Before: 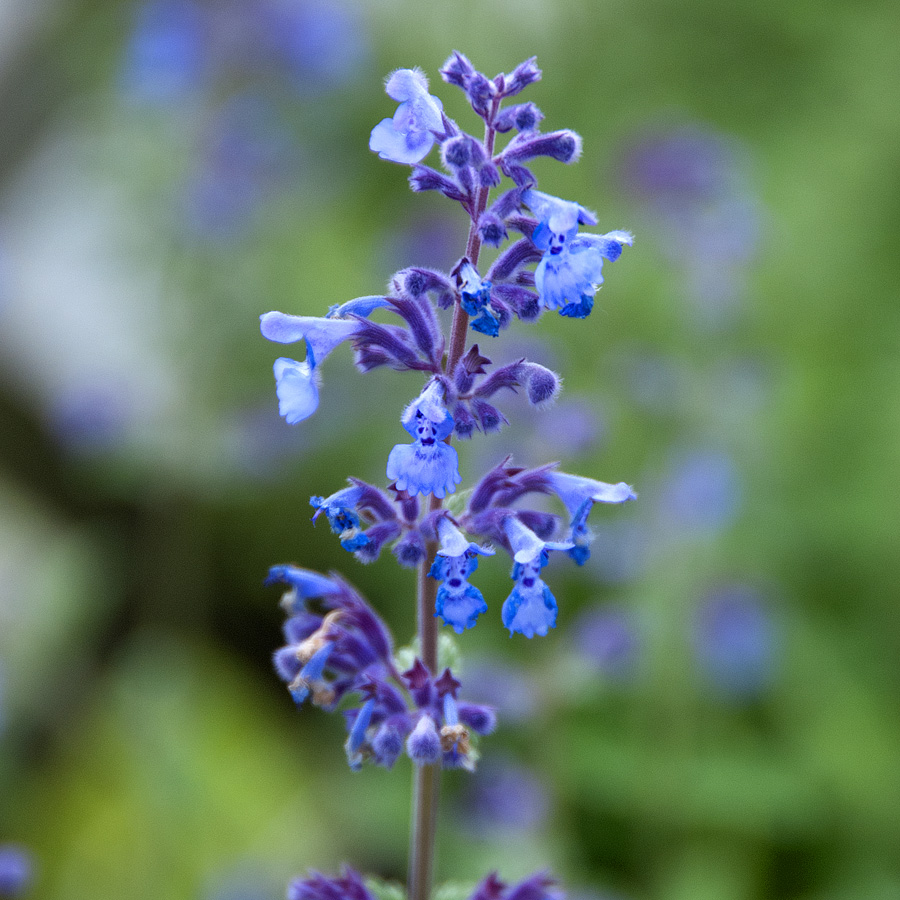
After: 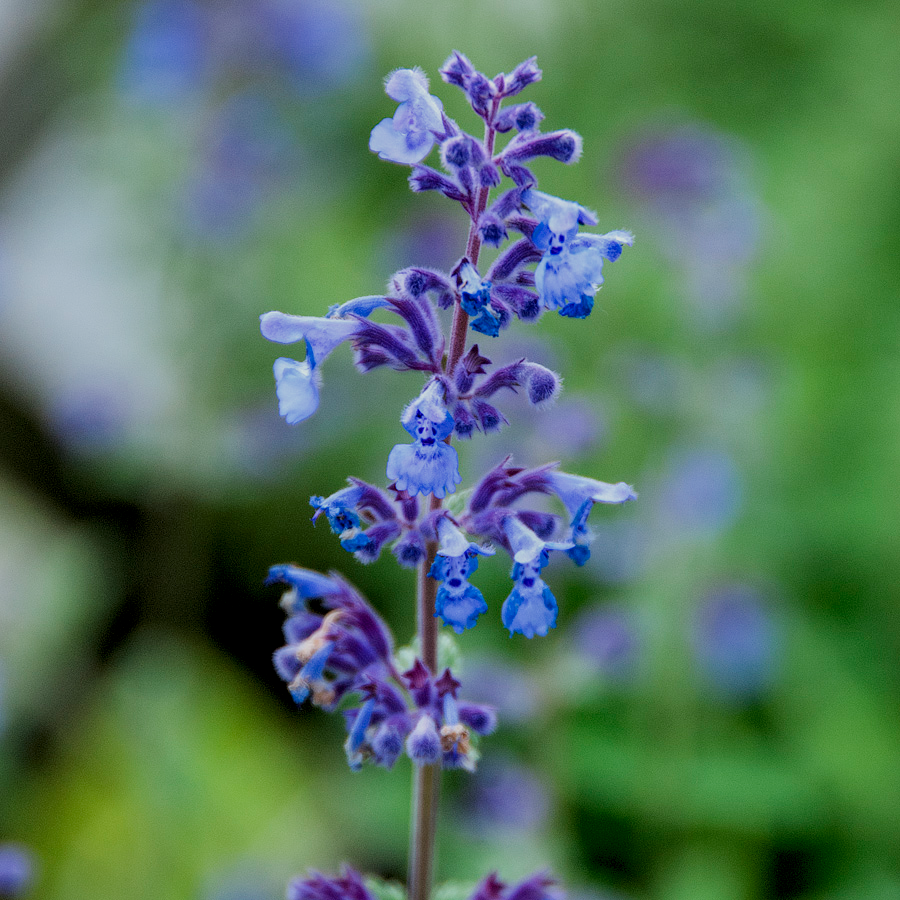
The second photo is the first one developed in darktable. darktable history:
tone equalizer: on, module defaults
filmic rgb: black relative exposure -7.27 EV, white relative exposure 5.08 EV, hardness 3.2, iterations of high-quality reconstruction 0
local contrast: on, module defaults
